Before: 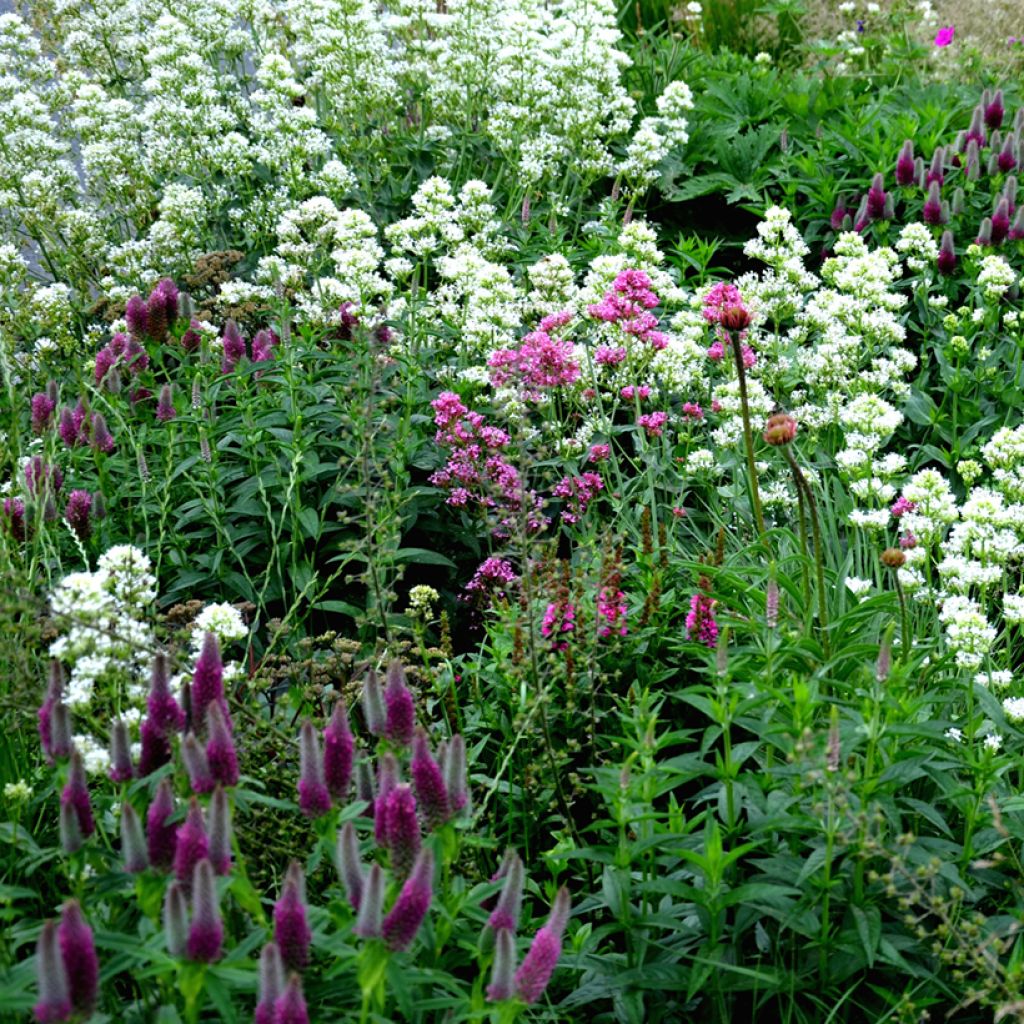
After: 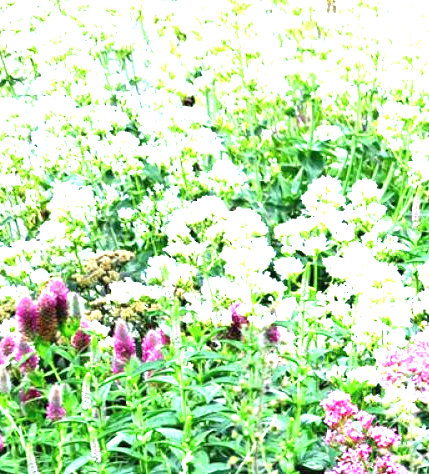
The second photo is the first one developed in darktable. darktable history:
exposure: black level correction 0, exposure 2.327 EV, compensate exposure bias true, compensate highlight preservation false
crop and rotate: left 10.817%, top 0.062%, right 47.194%, bottom 53.626%
shadows and highlights: shadows 12, white point adjustment 1.2, highlights -0.36, soften with gaussian
